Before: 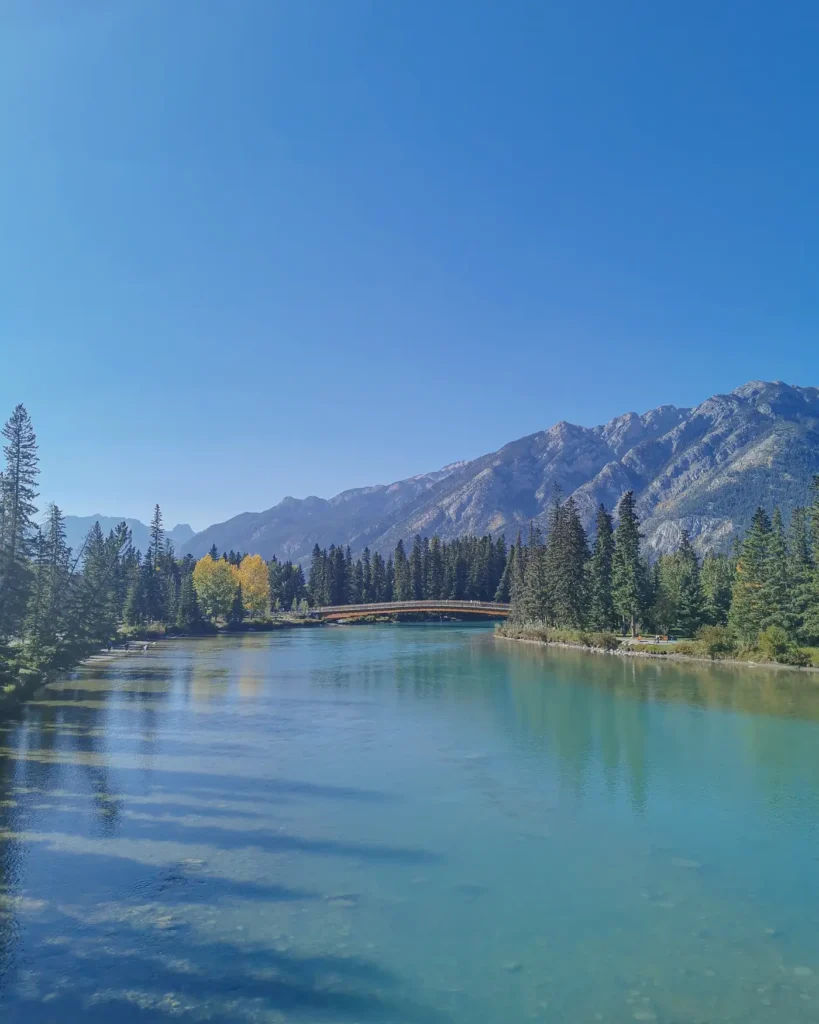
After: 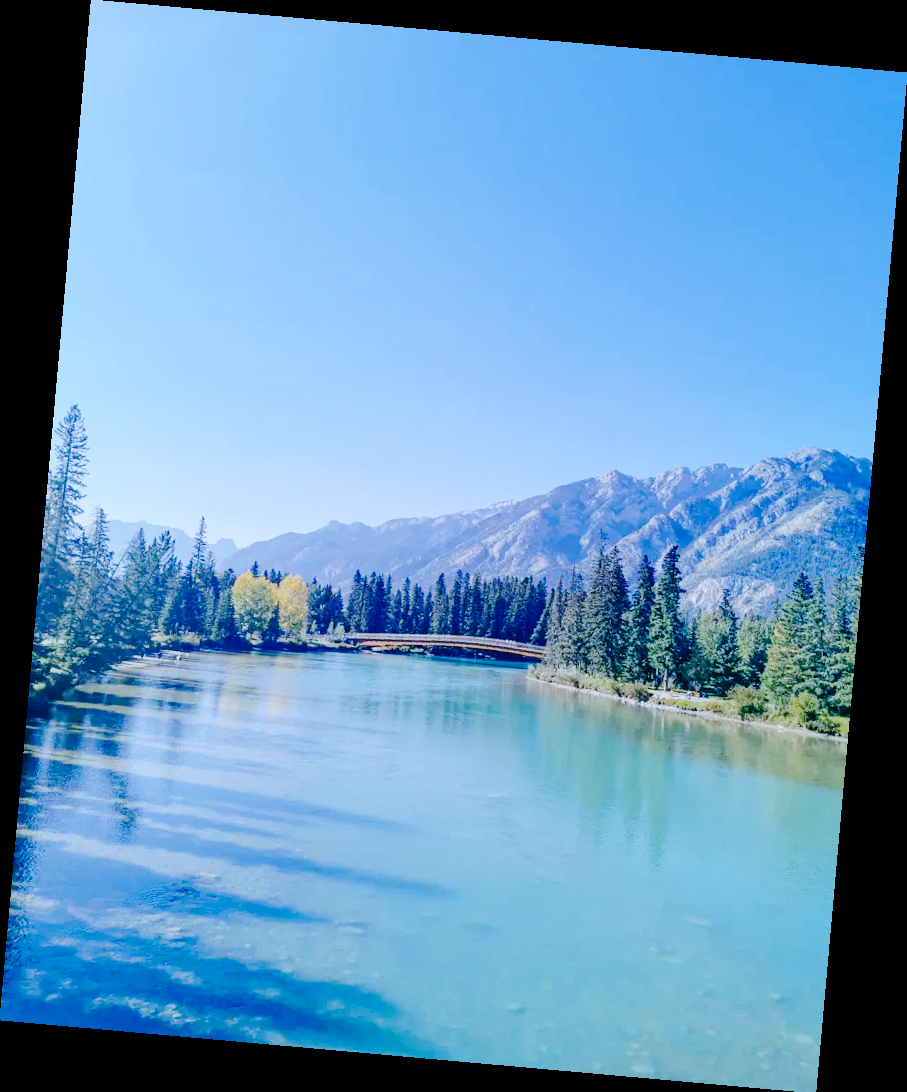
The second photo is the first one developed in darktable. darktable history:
base curve: curves: ch0 [(0, 0) (0.036, 0.01) (0.123, 0.254) (0.258, 0.504) (0.507, 0.748) (1, 1)], preserve colors none
color balance rgb: global vibrance -1%, saturation formula JzAzBz (2021)
rotate and perspective: rotation 5.12°, automatic cropping off
white balance: red 0.948, green 1.02, blue 1.176
